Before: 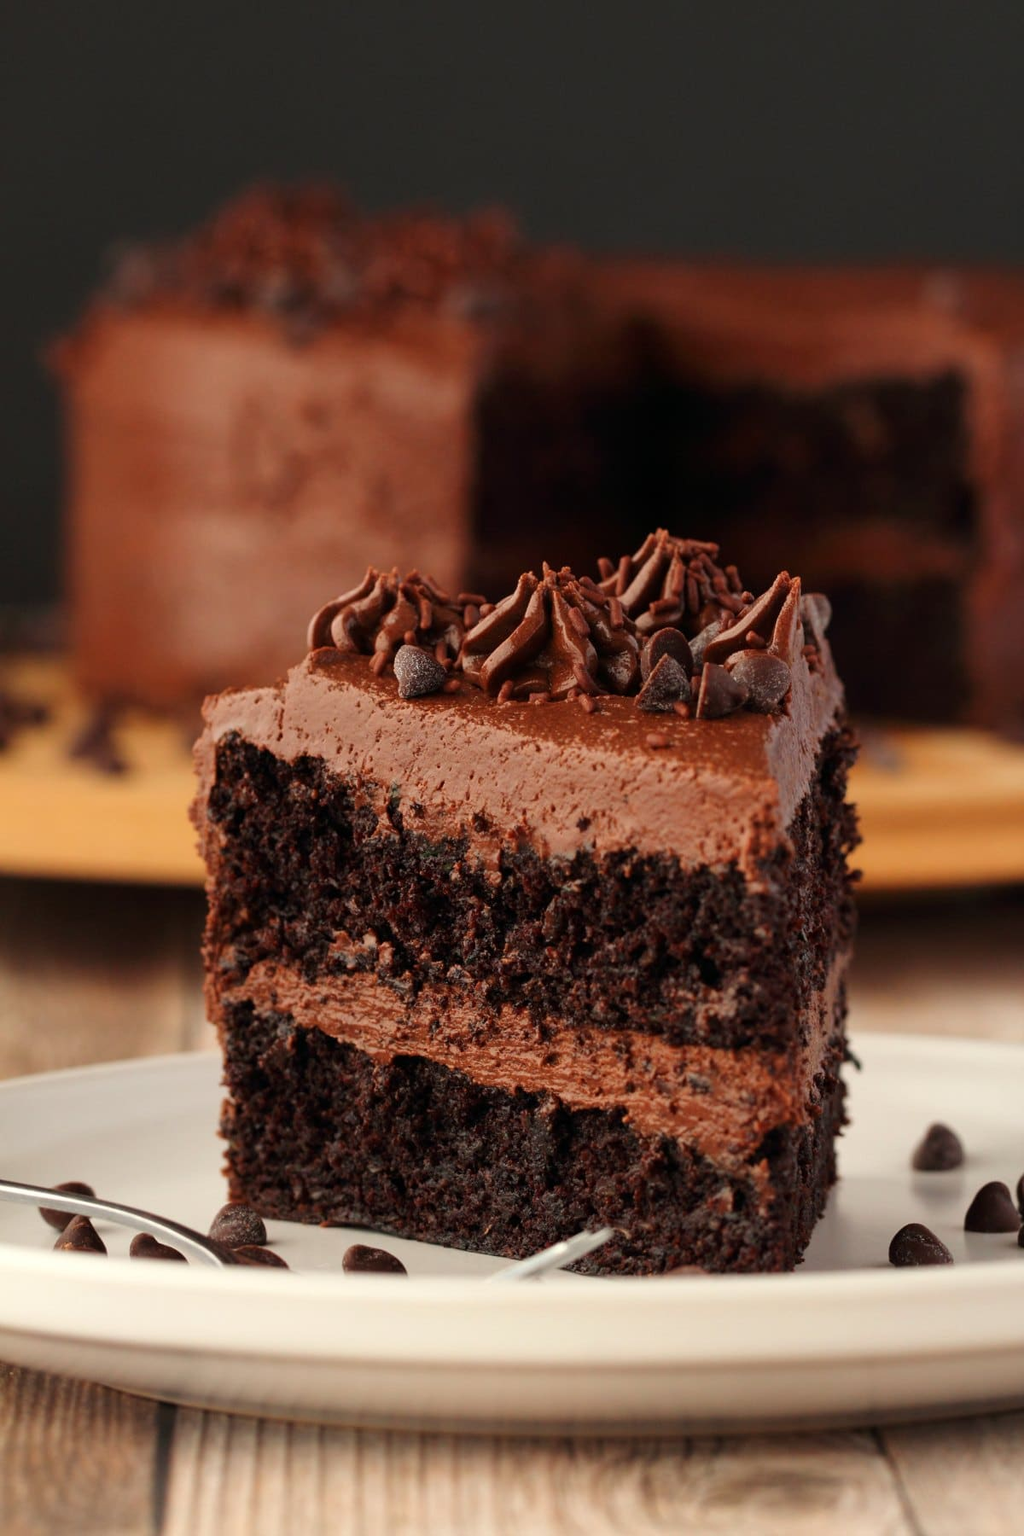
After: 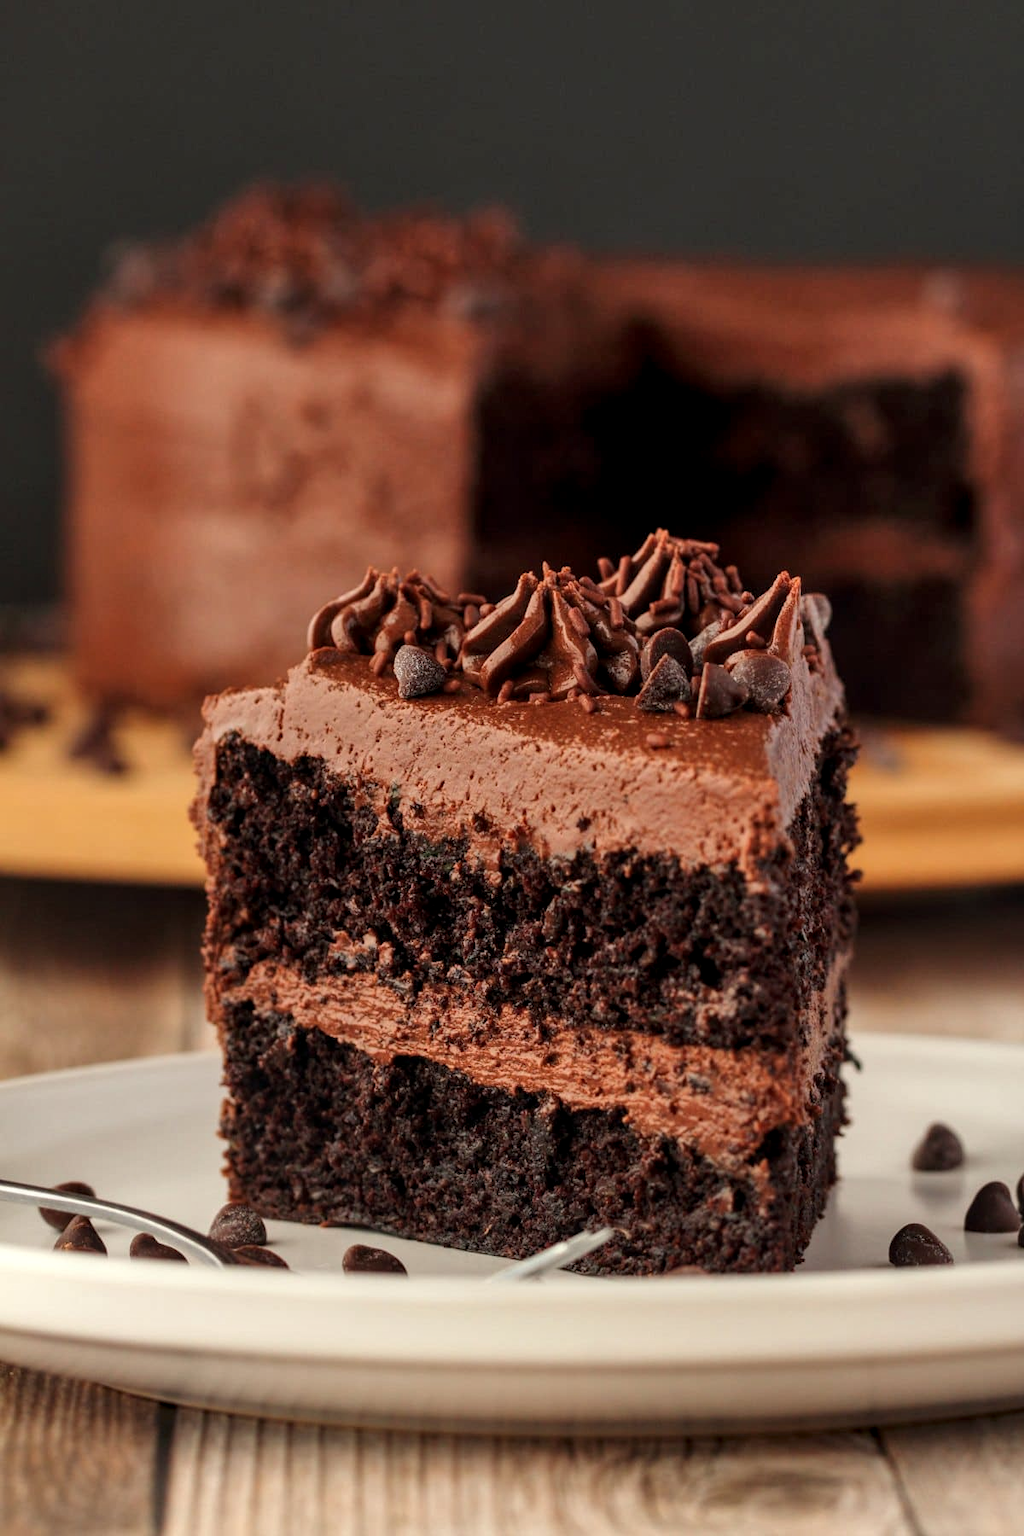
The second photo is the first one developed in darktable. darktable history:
shadows and highlights: shadows 36.76, highlights -27.19, highlights color adjustment 0.891%, soften with gaussian
local contrast: highlights 24%, detail 130%
